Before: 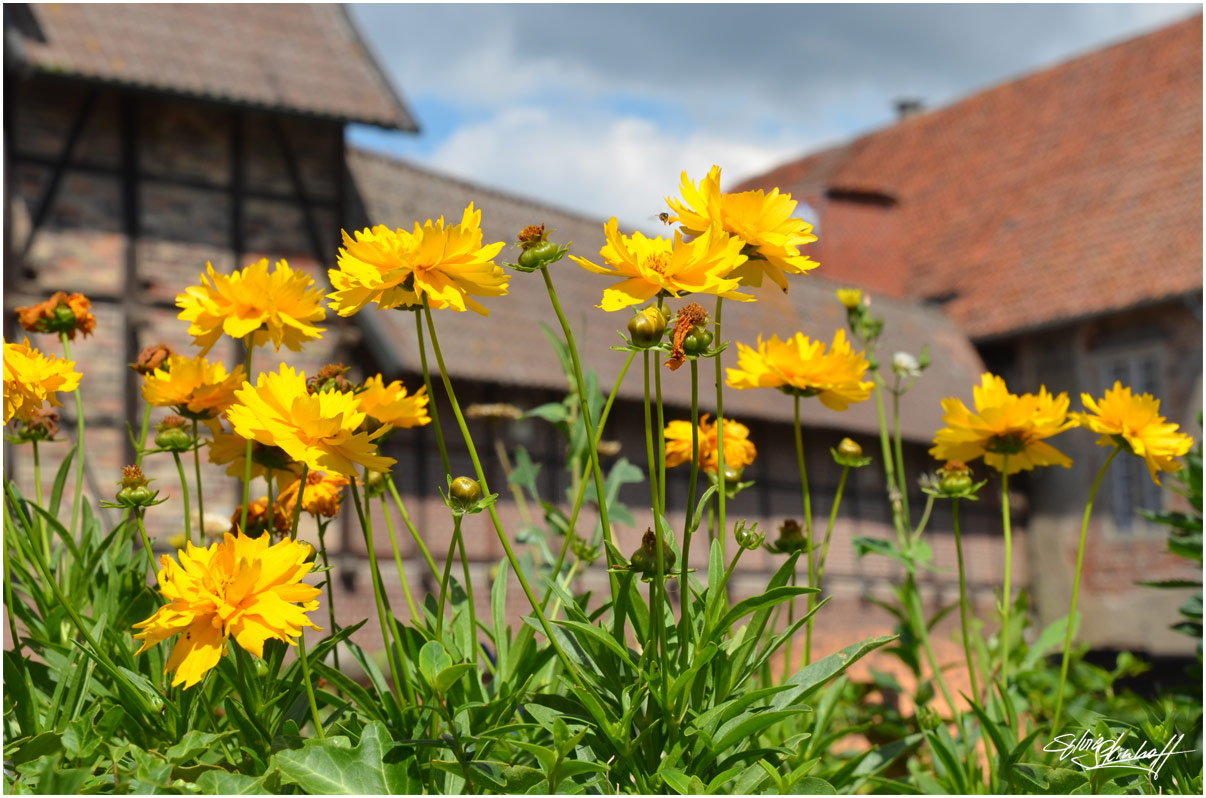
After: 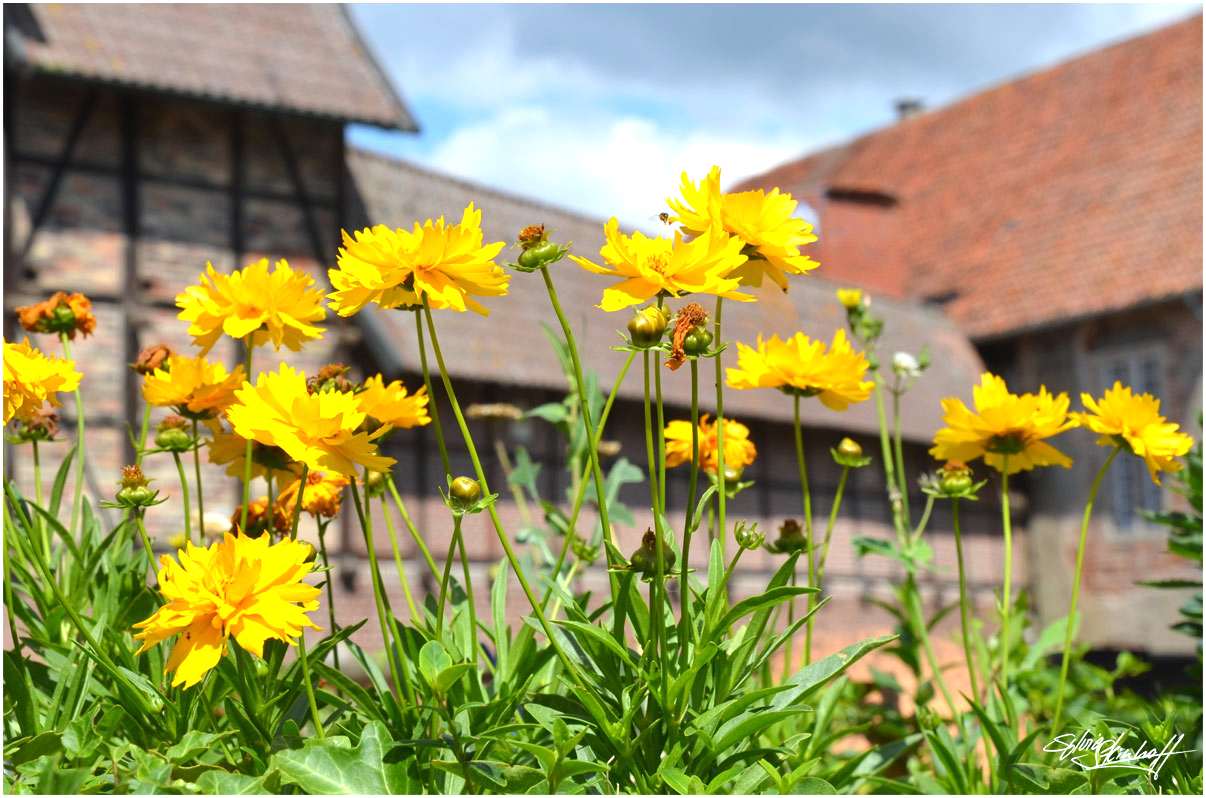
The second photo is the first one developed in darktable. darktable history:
white balance: red 0.967, blue 1.049
exposure: exposure 0.6 EV, compensate highlight preservation false
